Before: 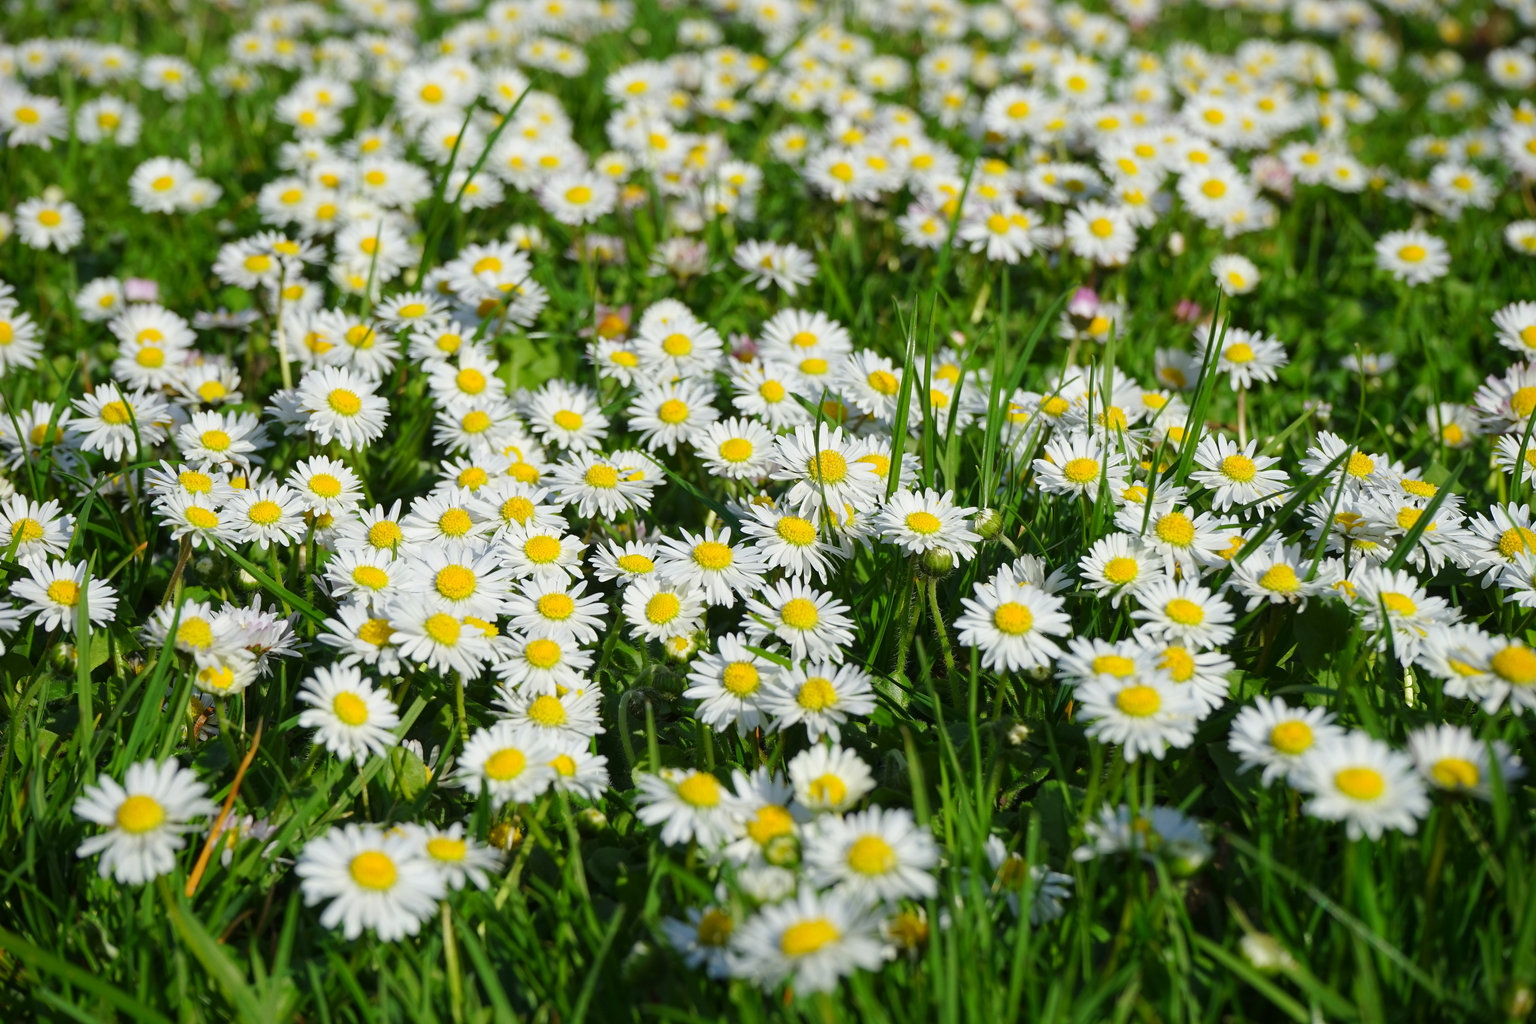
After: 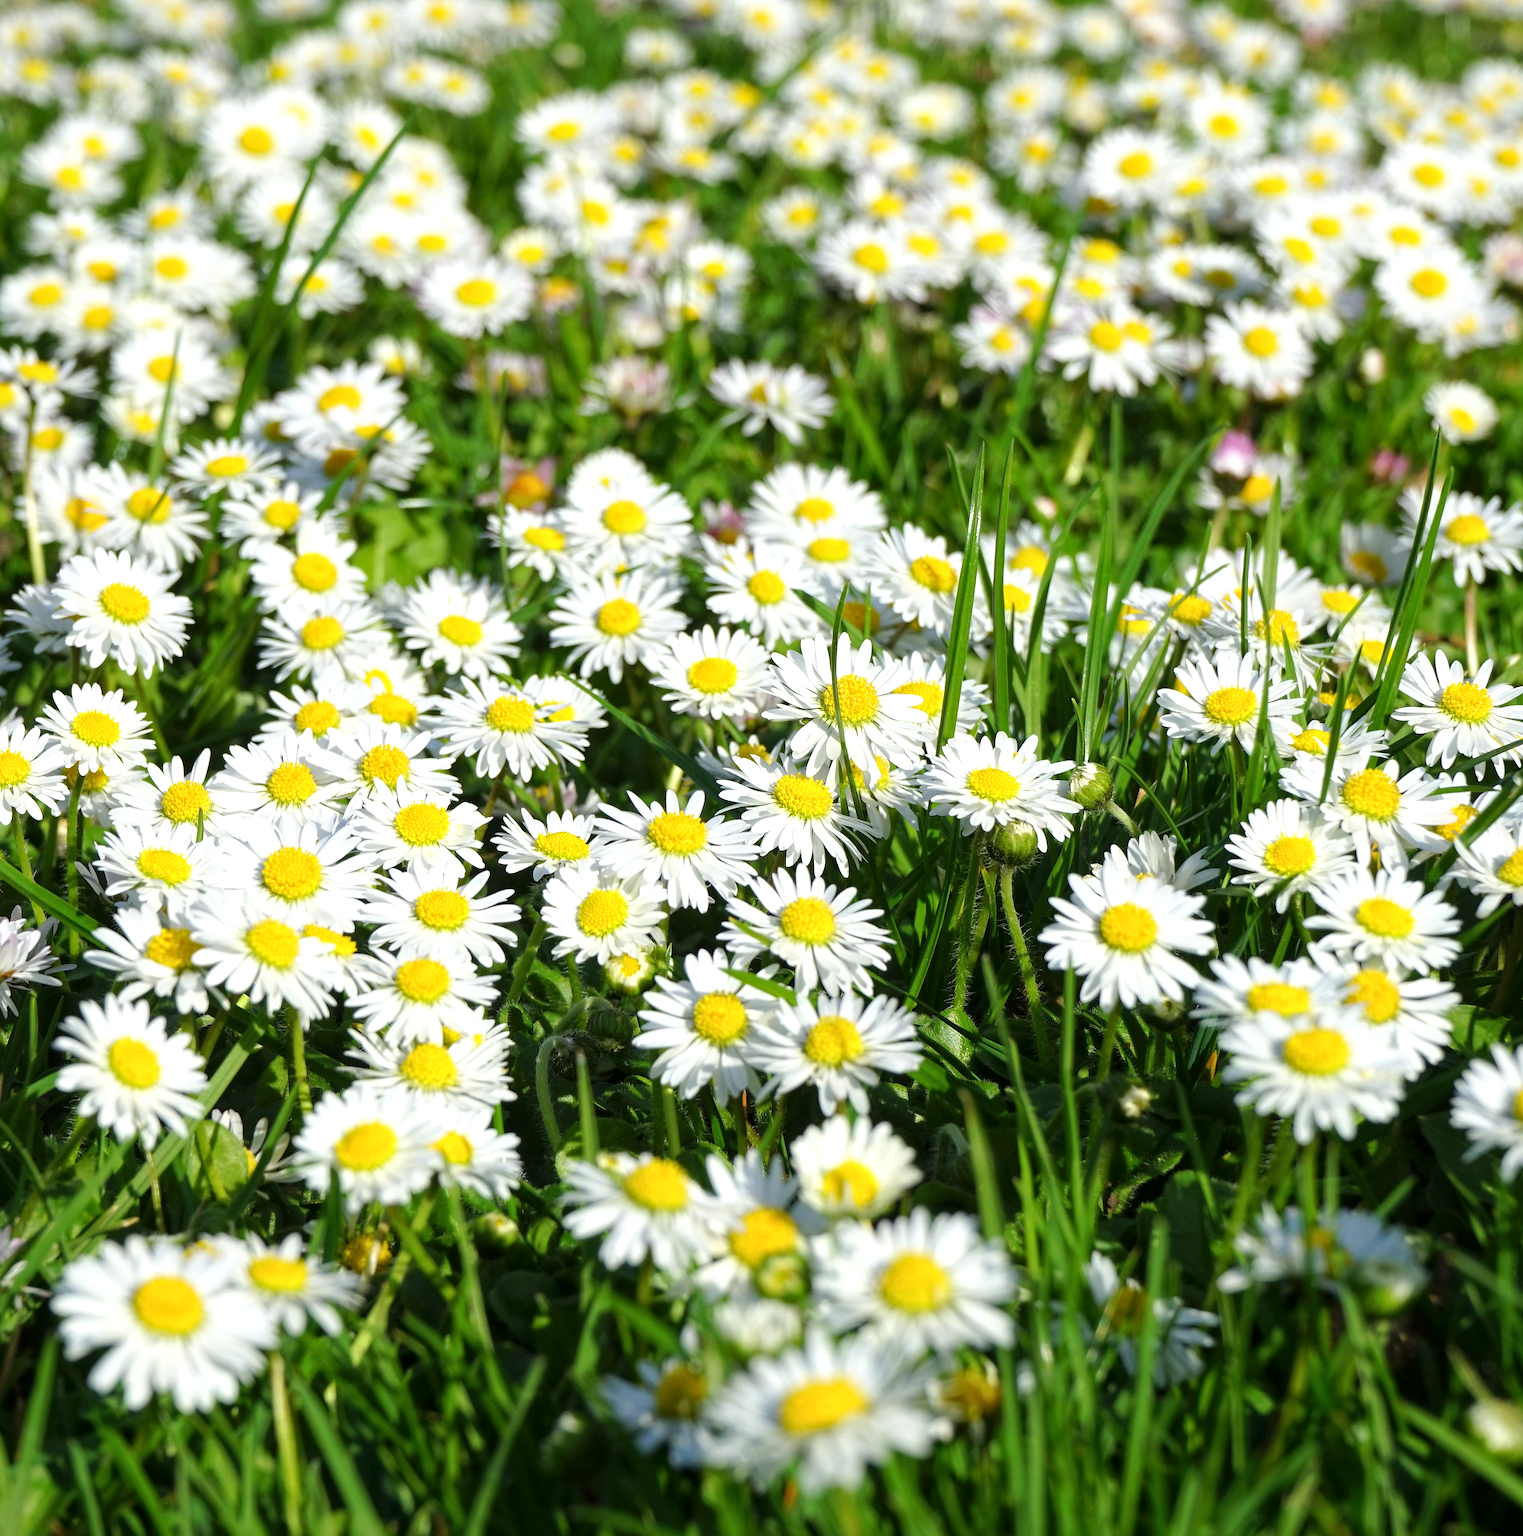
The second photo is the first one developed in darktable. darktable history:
crop: left 17.021%, right 16.836%
local contrast: highlights 104%, shadows 97%, detail 120%, midtone range 0.2
tone equalizer: -8 EV -0.435 EV, -7 EV -0.356 EV, -6 EV -0.354 EV, -5 EV -0.243 EV, -3 EV 0.245 EV, -2 EV 0.317 EV, -1 EV 0.378 EV, +0 EV 0.447 EV
